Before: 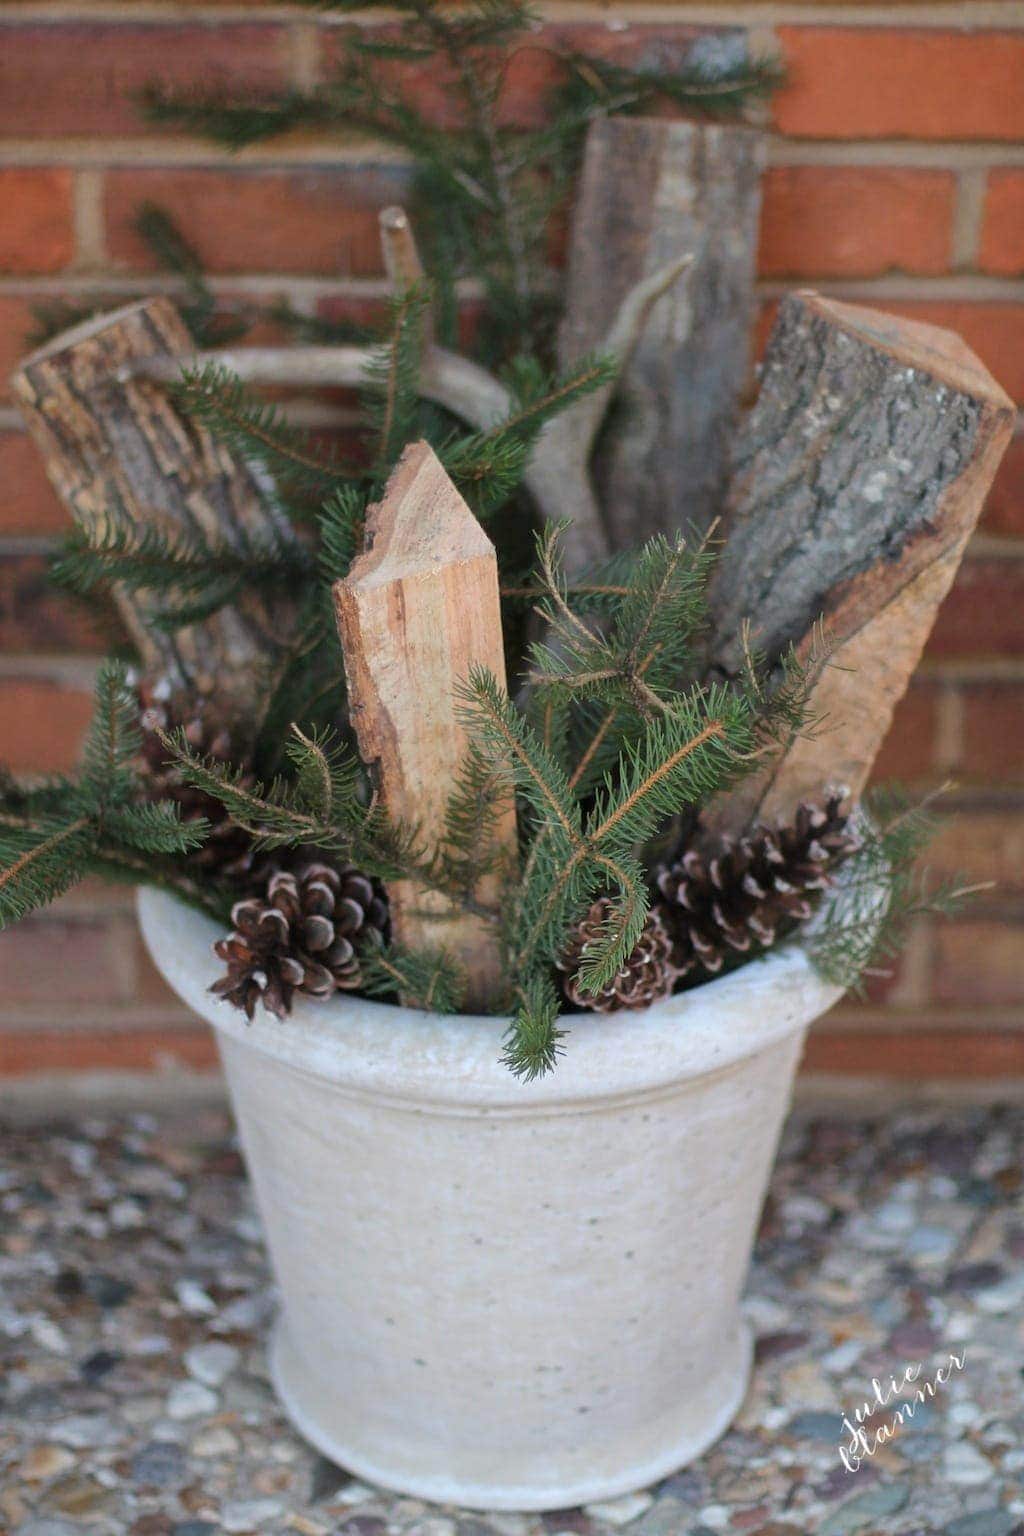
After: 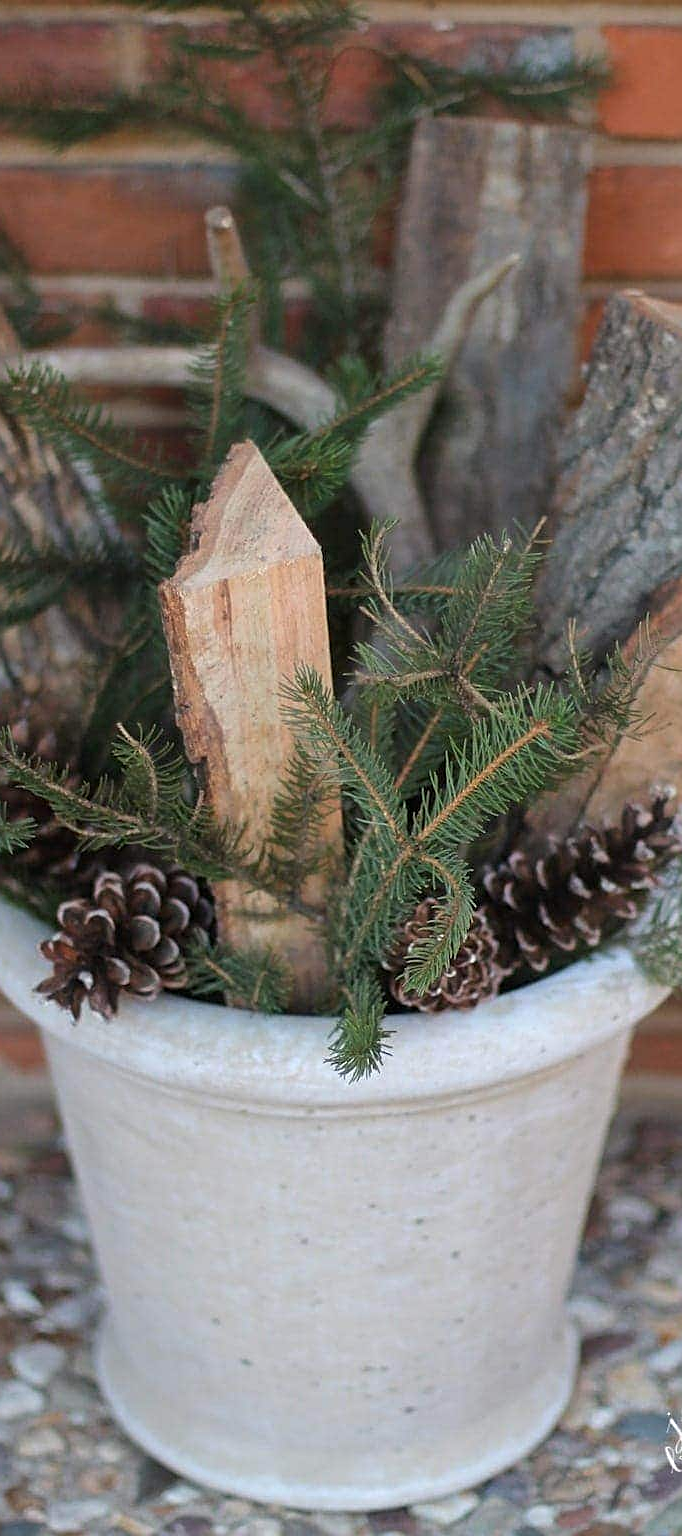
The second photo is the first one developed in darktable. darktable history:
sharpen: on, module defaults
crop: left 17.058%, right 16.281%
